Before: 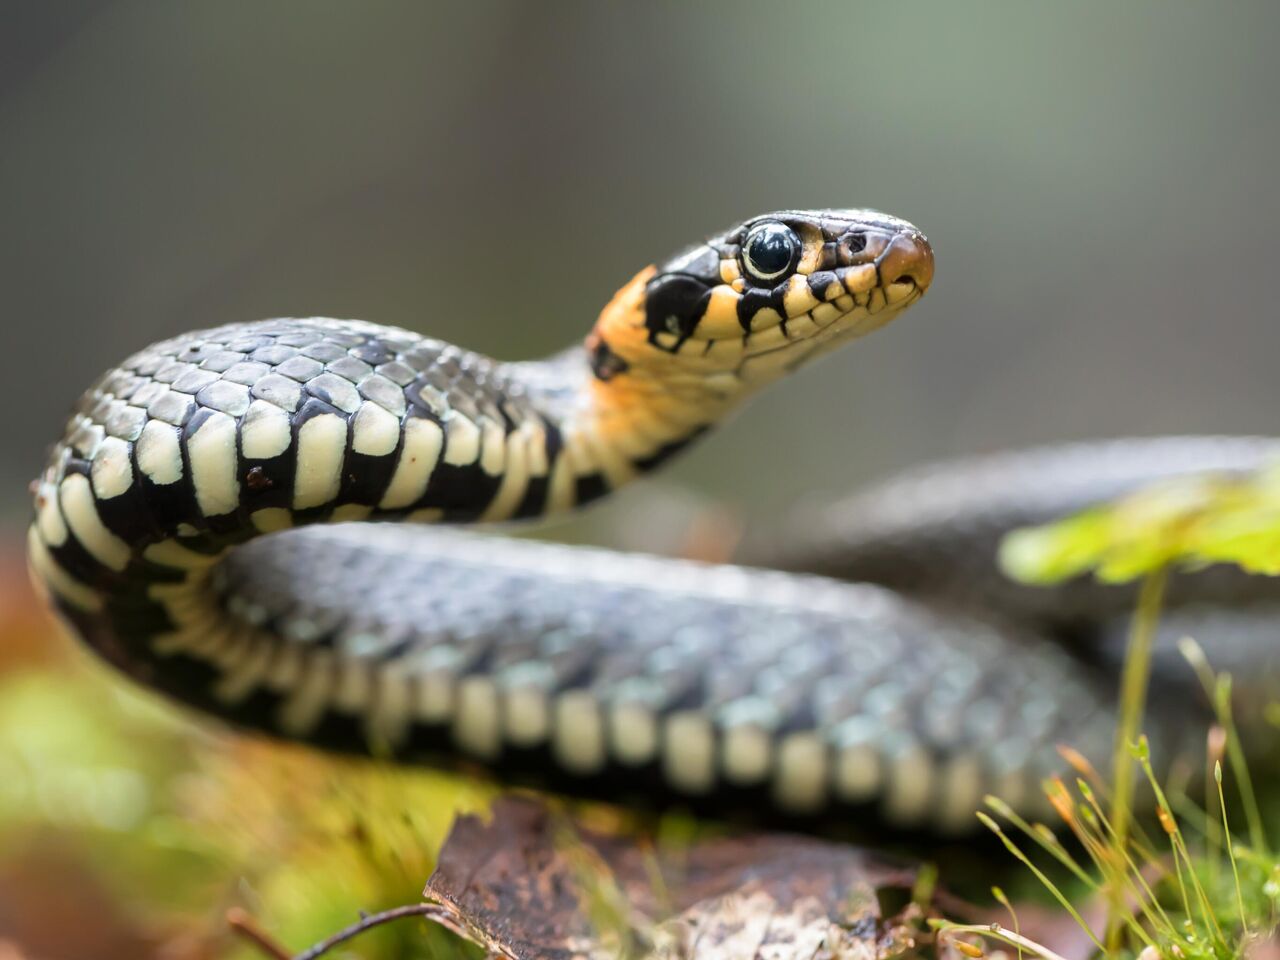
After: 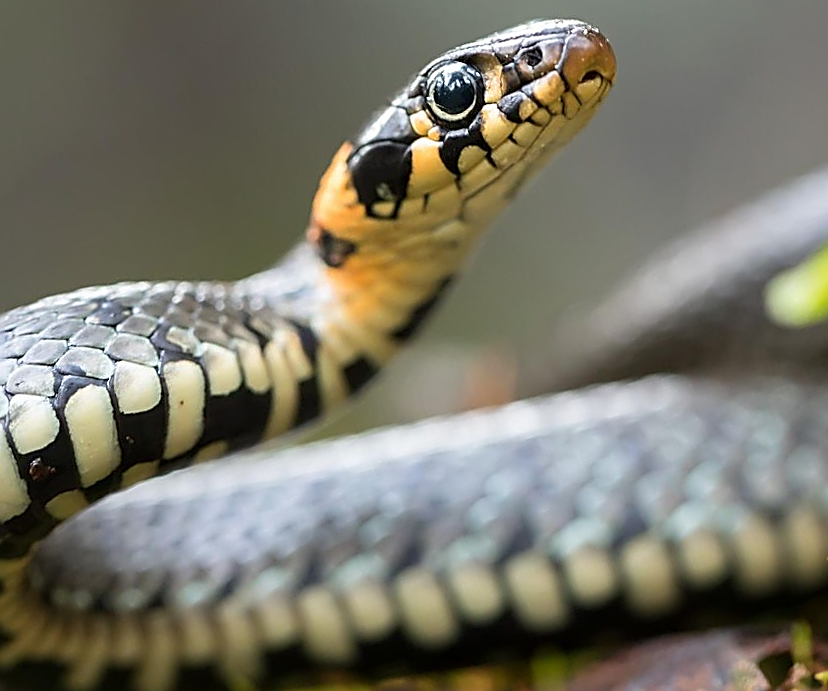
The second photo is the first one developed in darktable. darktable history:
sharpen: radius 1.714, amount 1.291
crop and rotate: angle 18.54°, left 6.858%, right 4.315%, bottom 1.101%
